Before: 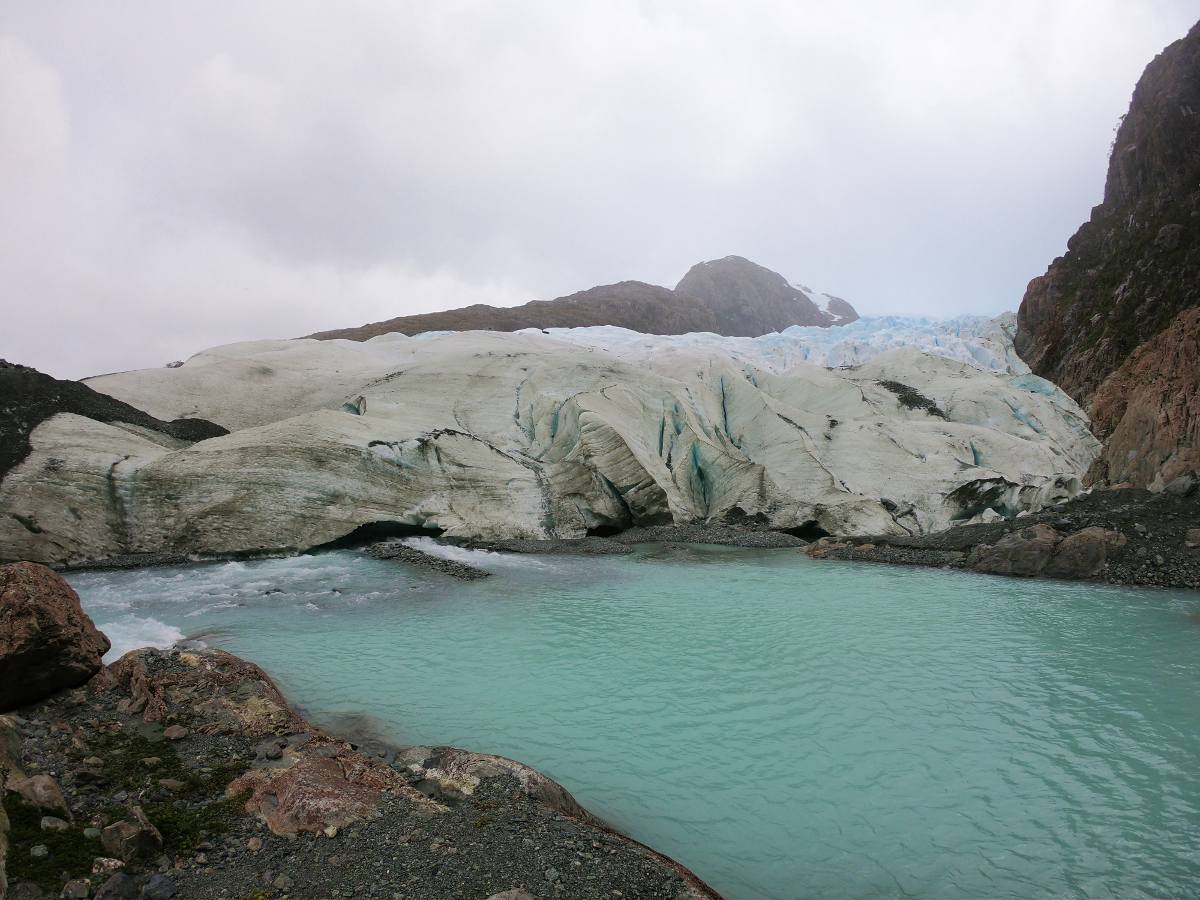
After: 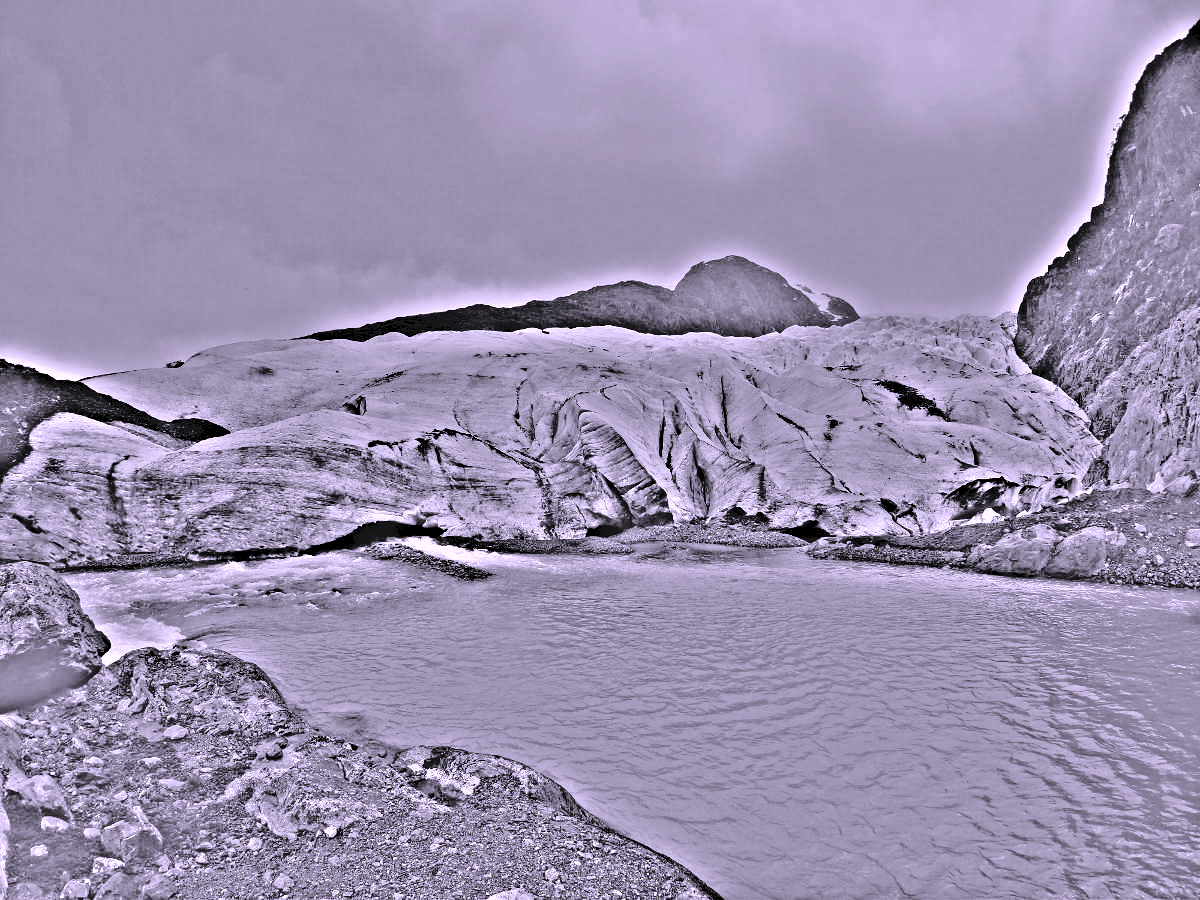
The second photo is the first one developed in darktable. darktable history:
exposure: exposure 0.376 EV, compensate highlight preservation false
color correction: highlights a* 15.03, highlights b* -25.07
highpass: on, module defaults
tone curve: curves: ch0 [(0, 0) (0.003, 0.051) (0.011, 0.052) (0.025, 0.055) (0.044, 0.062) (0.069, 0.068) (0.1, 0.077) (0.136, 0.098) (0.177, 0.145) (0.224, 0.223) (0.277, 0.314) (0.335, 0.43) (0.399, 0.518) (0.468, 0.591) (0.543, 0.656) (0.623, 0.726) (0.709, 0.809) (0.801, 0.857) (0.898, 0.918) (1, 1)], preserve colors none
